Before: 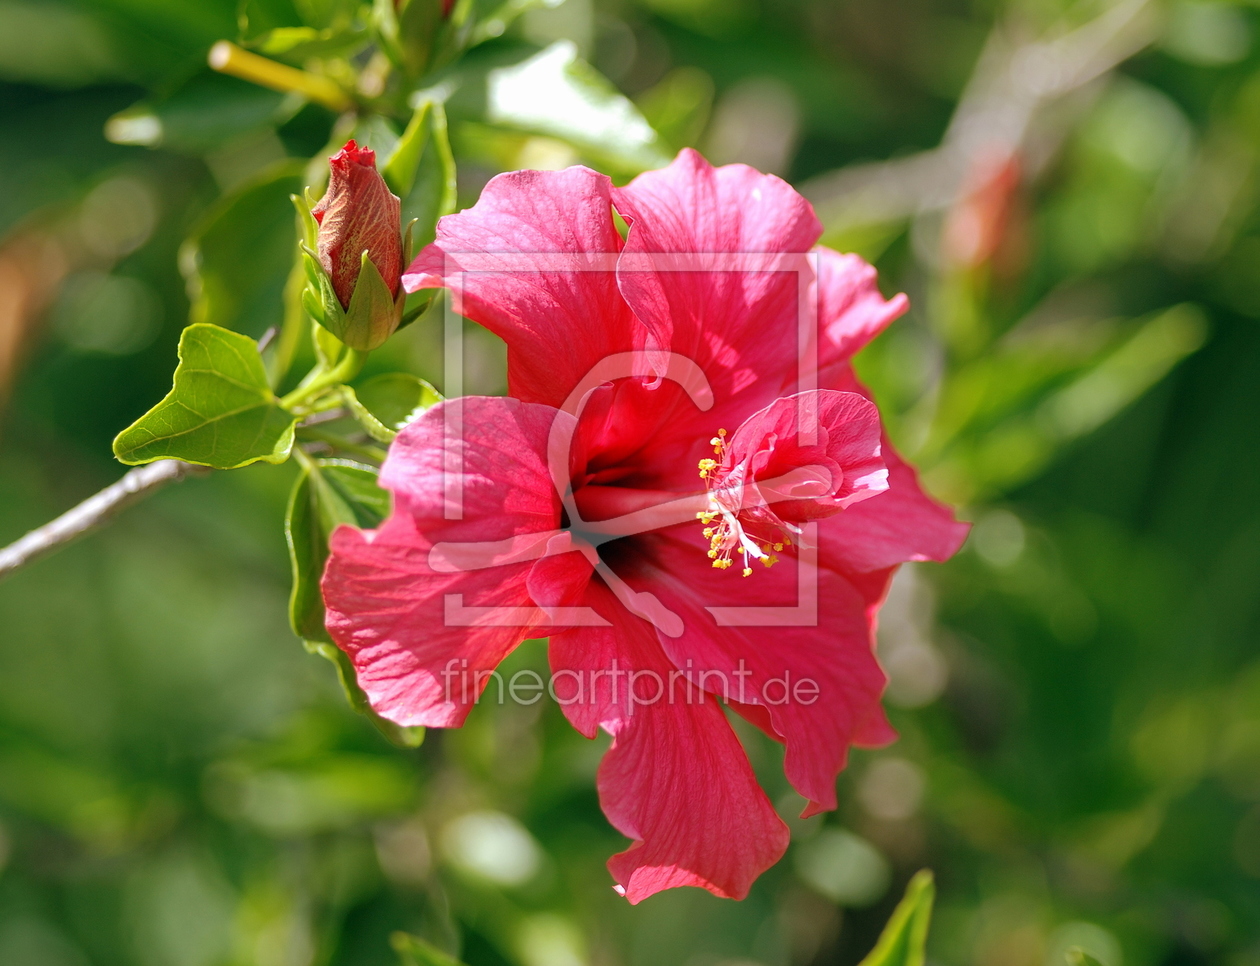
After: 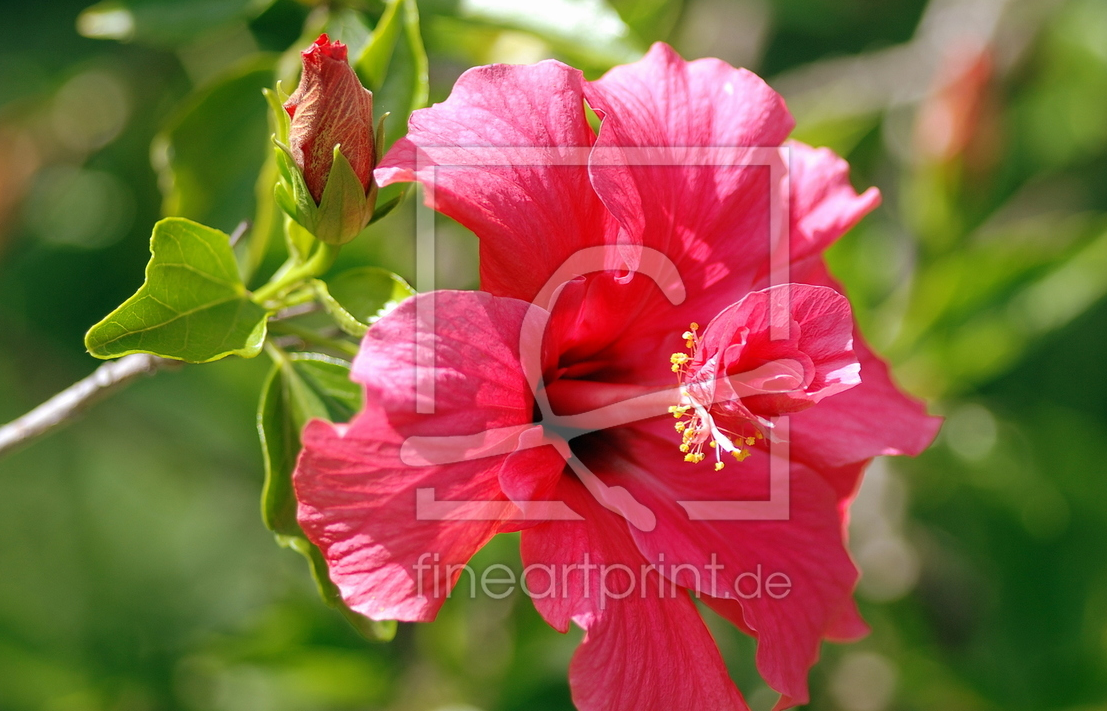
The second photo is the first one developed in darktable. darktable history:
crop and rotate: left 2.292%, top 11.009%, right 9.796%, bottom 15.352%
